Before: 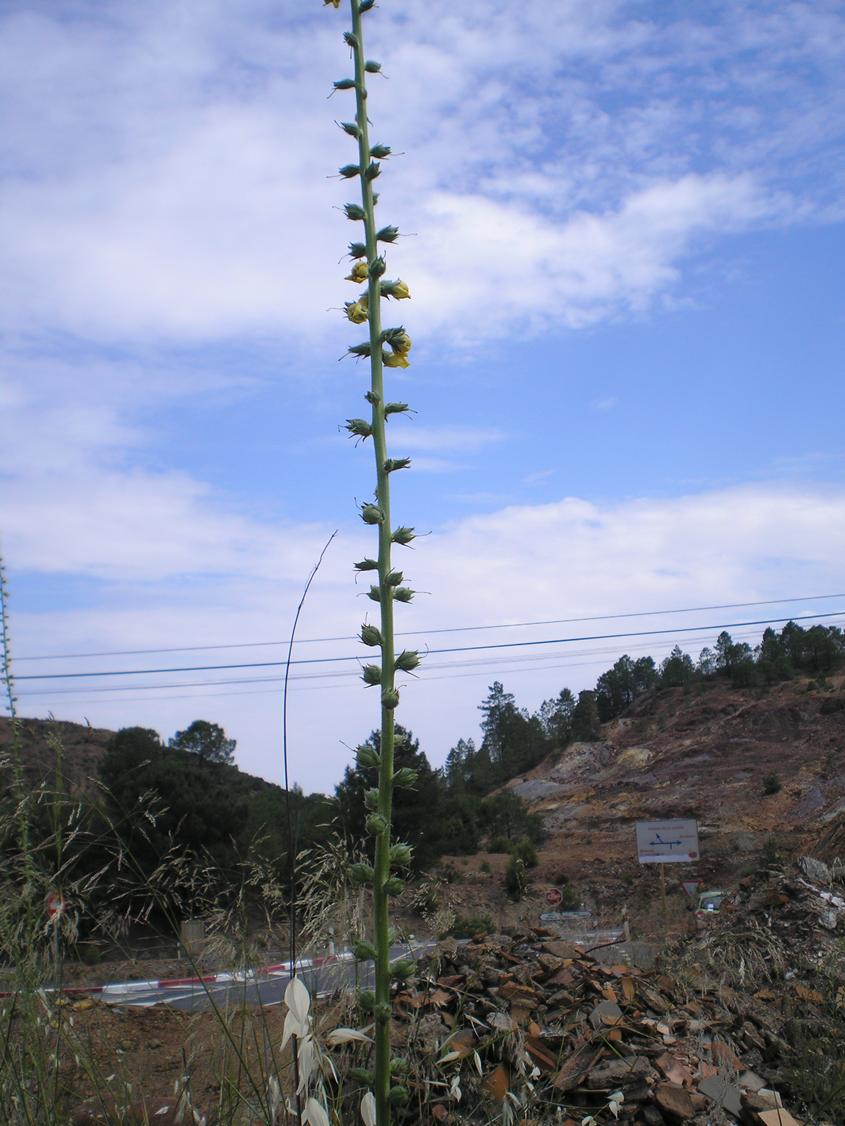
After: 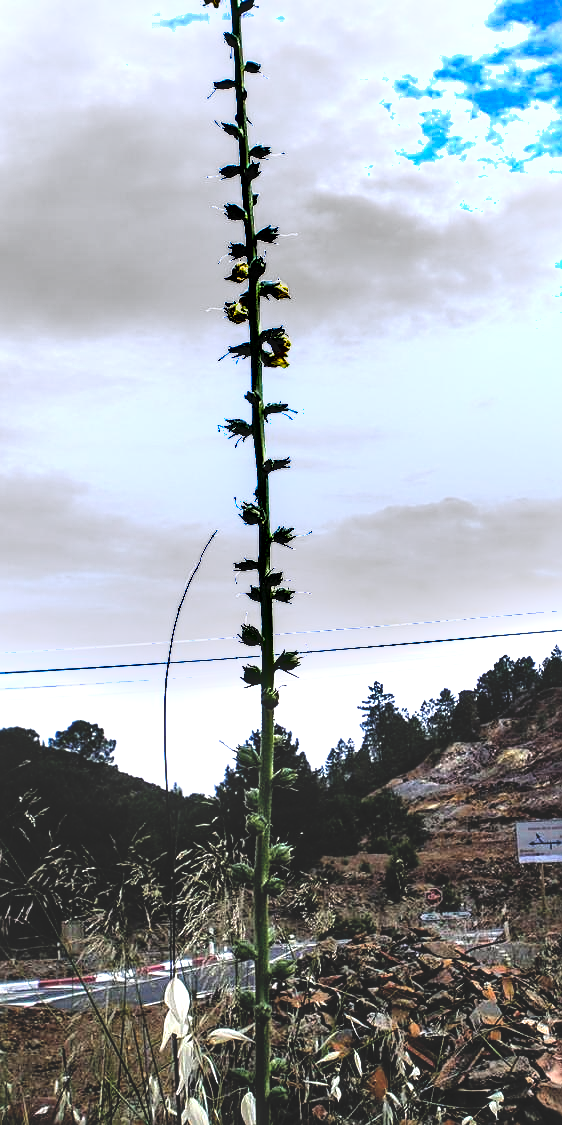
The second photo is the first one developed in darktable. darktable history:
base curve: curves: ch0 [(0, 0.02) (0.083, 0.036) (1, 1)], preserve colors none
crop and rotate: left 14.3%, right 19.19%
shadows and highlights: highlights color adjustment 41.26%, low approximation 0.01, soften with gaussian
exposure: black level correction 0, exposure 1.199 EV, compensate exposure bias true, compensate highlight preservation false
sharpen: on, module defaults
local contrast: on, module defaults
levels: levels [0.052, 0.496, 0.908]
